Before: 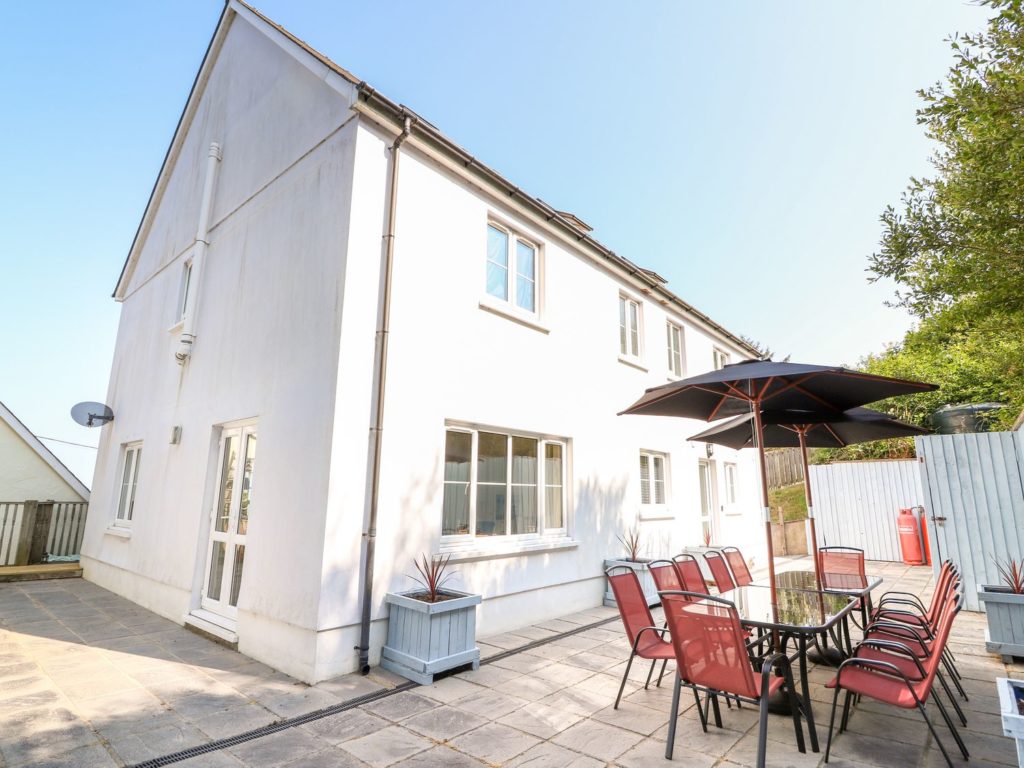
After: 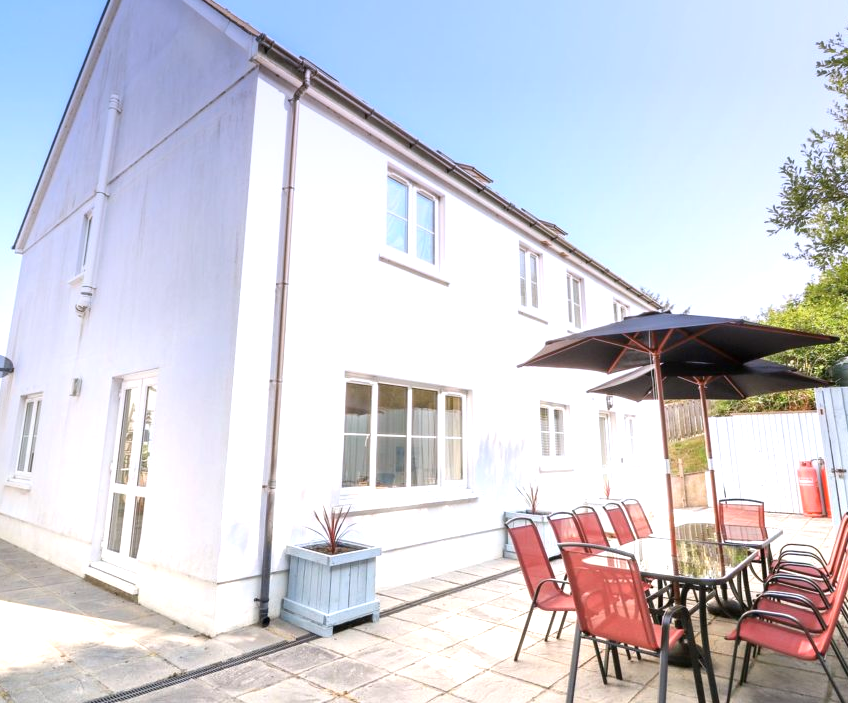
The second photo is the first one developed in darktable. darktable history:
tone equalizer: on, module defaults
graduated density: hue 238.83°, saturation 50%
crop: left 9.807%, top 6.259%, right 7.334%, bottom 2.177%
exposure: black level correction 0, exposure 0.7 EV, compensate exposure bias true, compensate highlight preservation false
